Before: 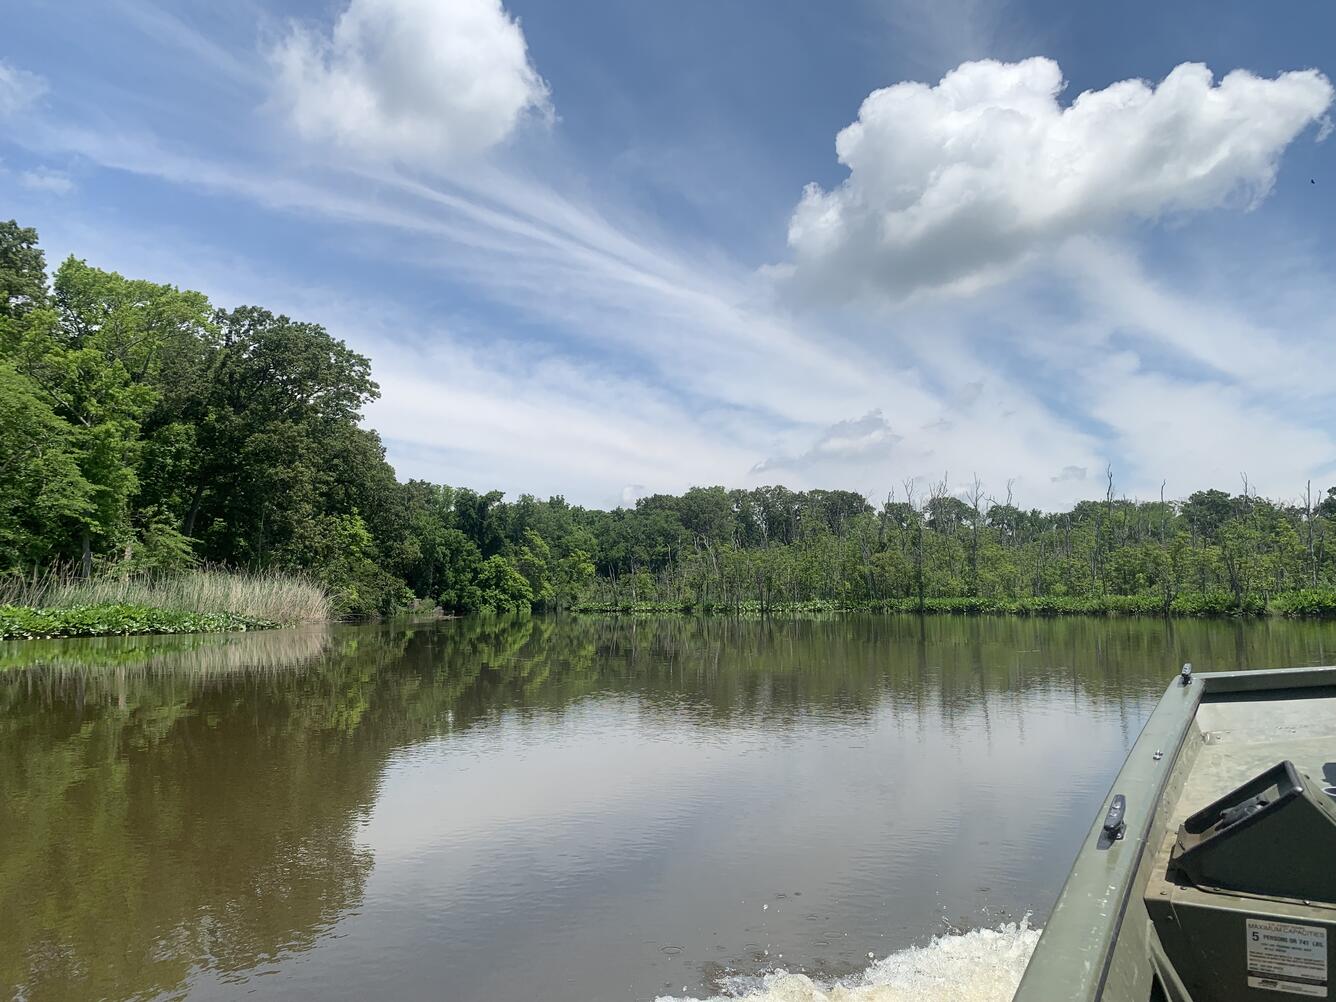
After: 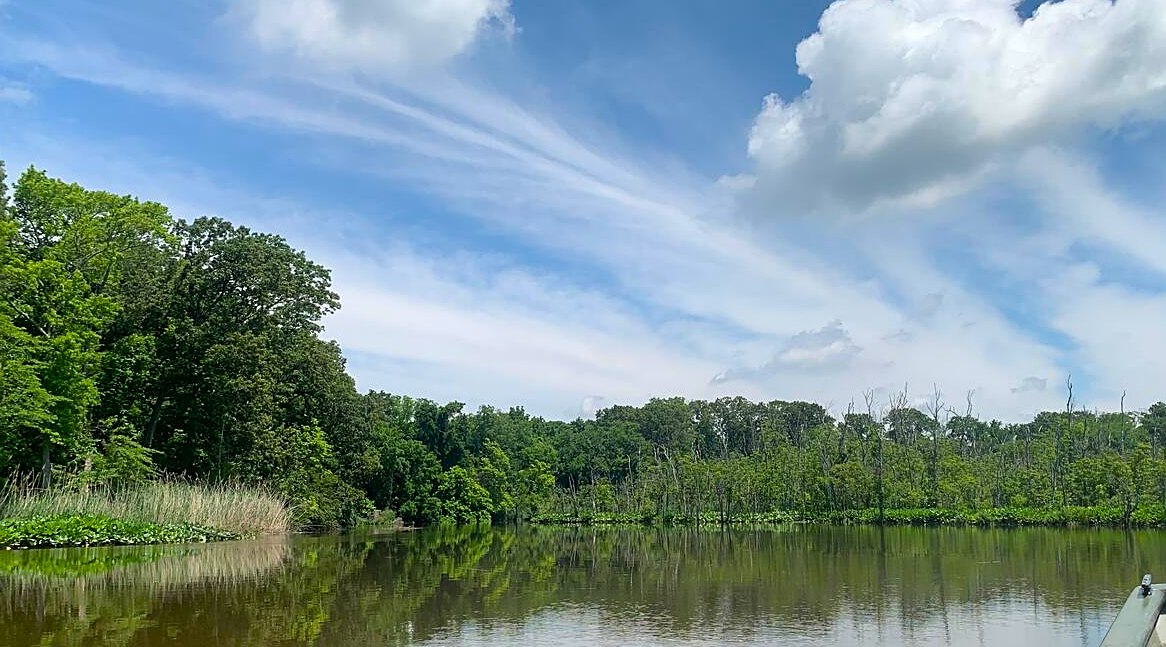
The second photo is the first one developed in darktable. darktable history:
crop: left 3.015%, top 8.969%, right 9.647%, bottom 26.457%
color balance rgb: perceptual saturation grading › global saturation 20%, global vibrance 20%
sharpen: on, module defaults
